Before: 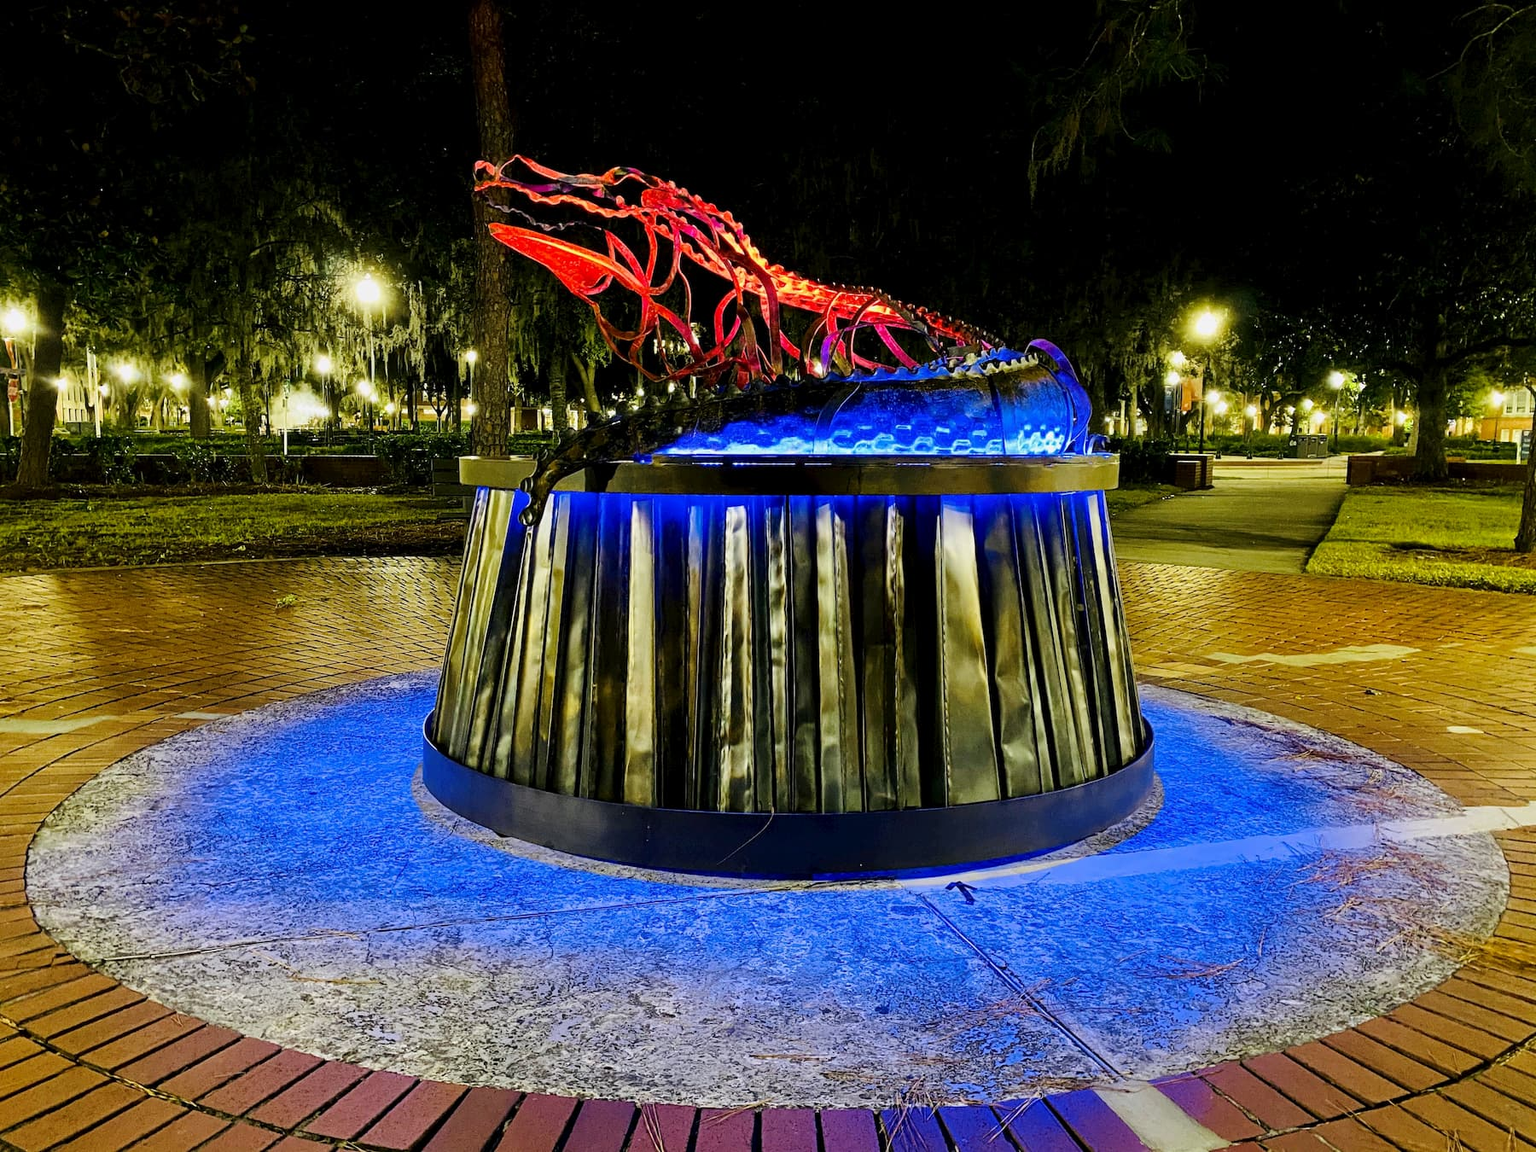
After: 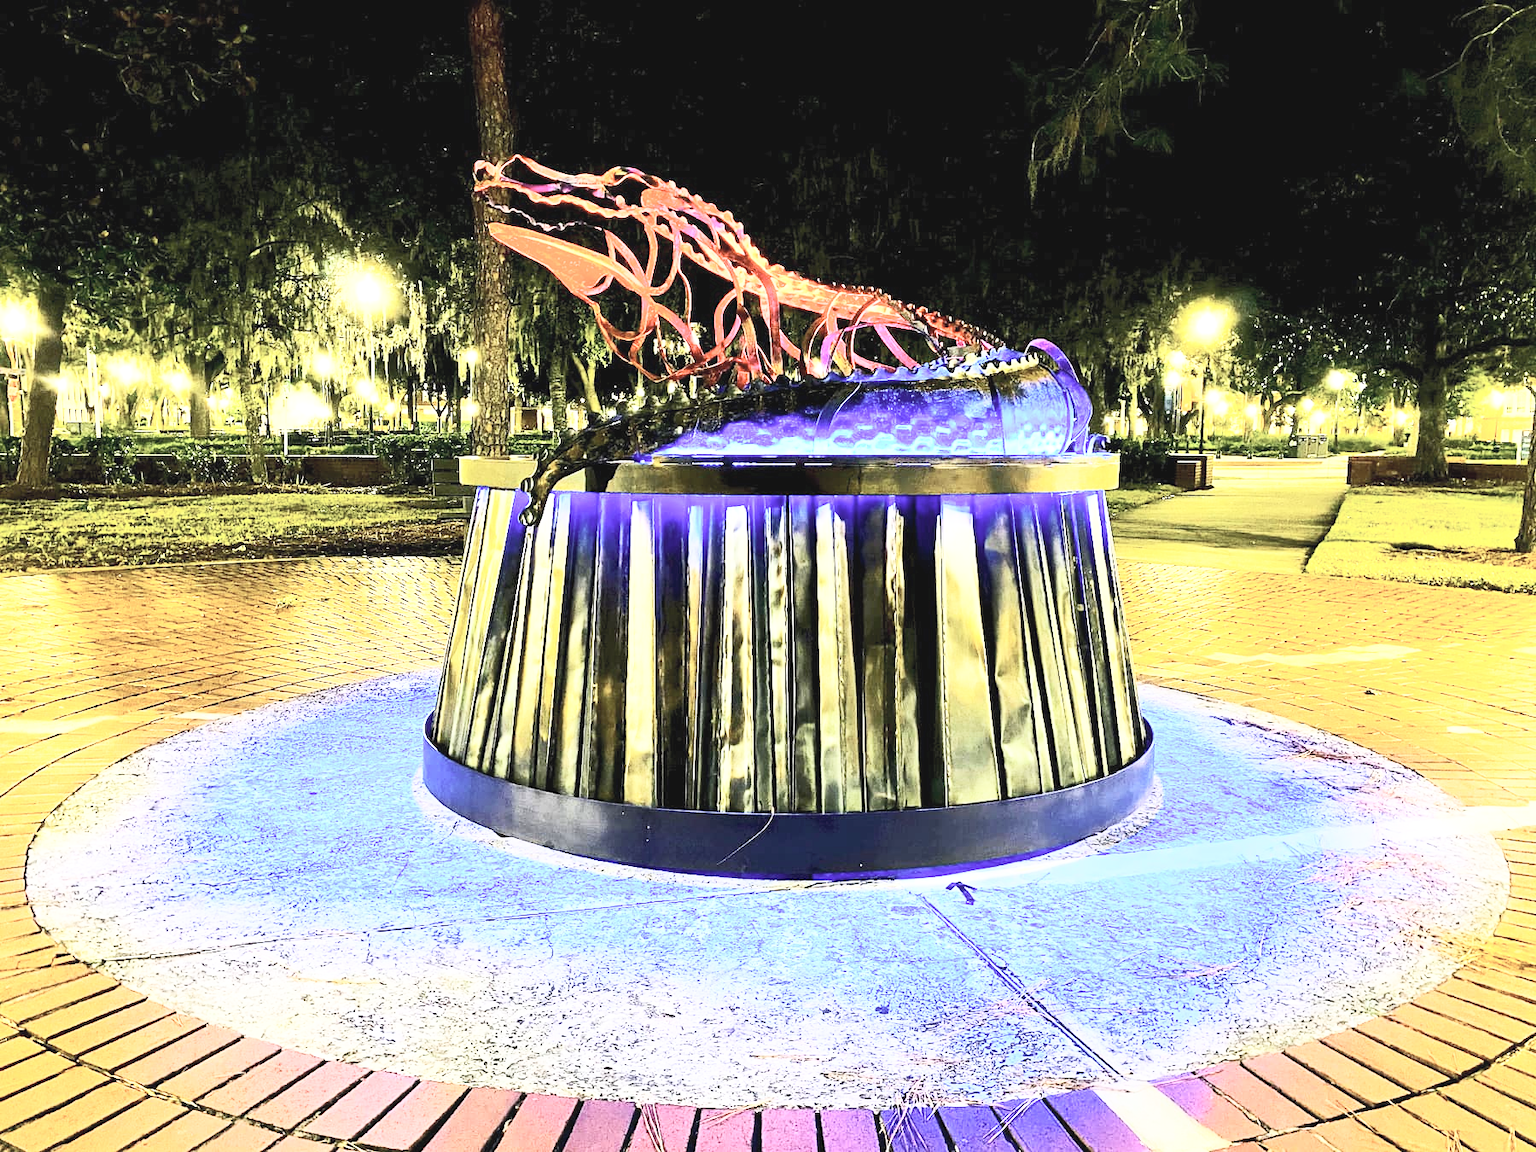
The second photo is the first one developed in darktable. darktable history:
exposure: black level correction 0, exposure 0.908 EV, compensate highlight preservation false
contrast brightness saturation: contrast 0.441, brightness 0.551, saturation -0.187
levels: white 99.89%
base curve: curves: ch0 [(0, 0) (0.204, 0.334) (0.55, 0.733) (1, 1)], preserve colors none
